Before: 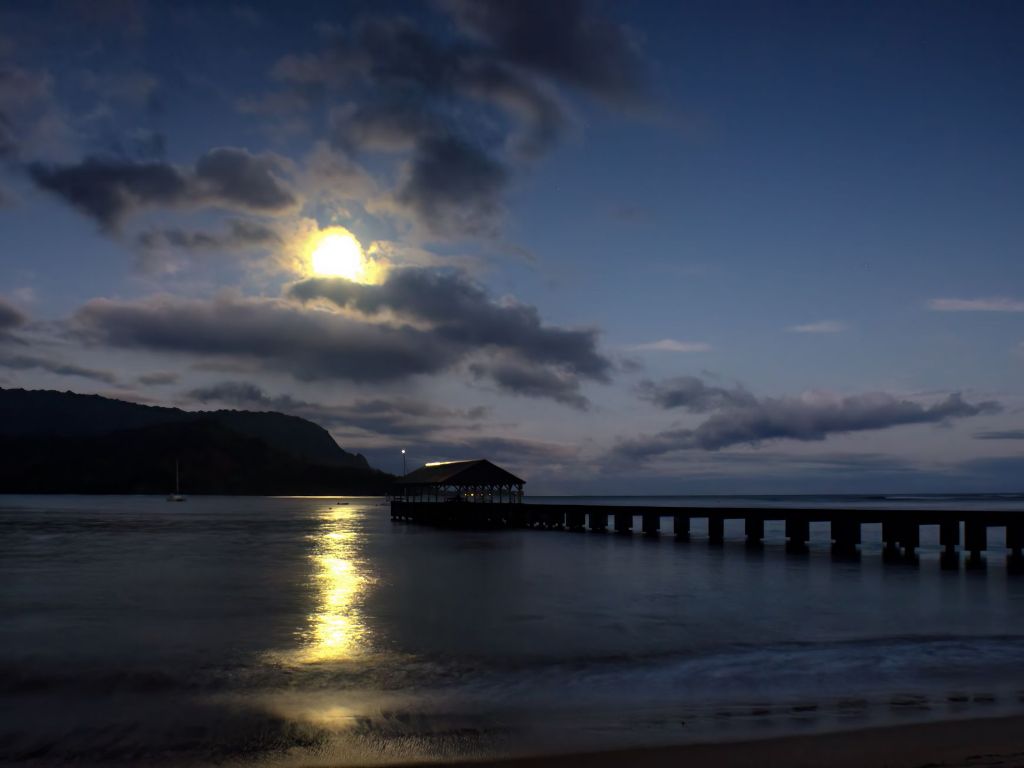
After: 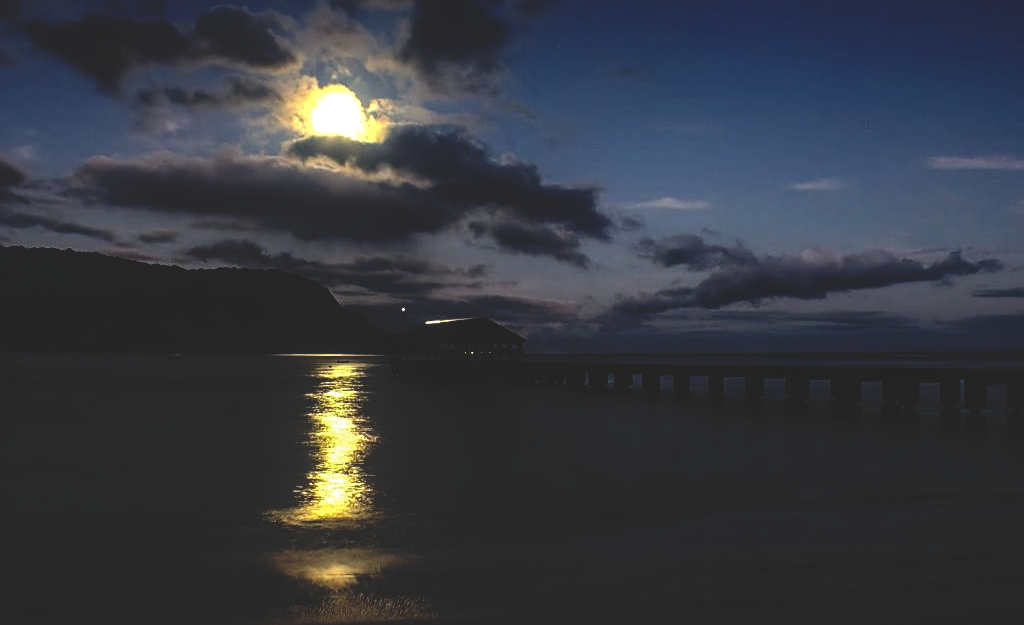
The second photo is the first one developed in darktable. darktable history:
crop and rotate: top 18.507%
base curve: curves: ch0 [(0, 0.02) (0.083, 0.036) (1, 1)], preserve colors none
local contrast: highlights 61%, detail 143%, midtone range 0.428
sharpen: on, module defaults
